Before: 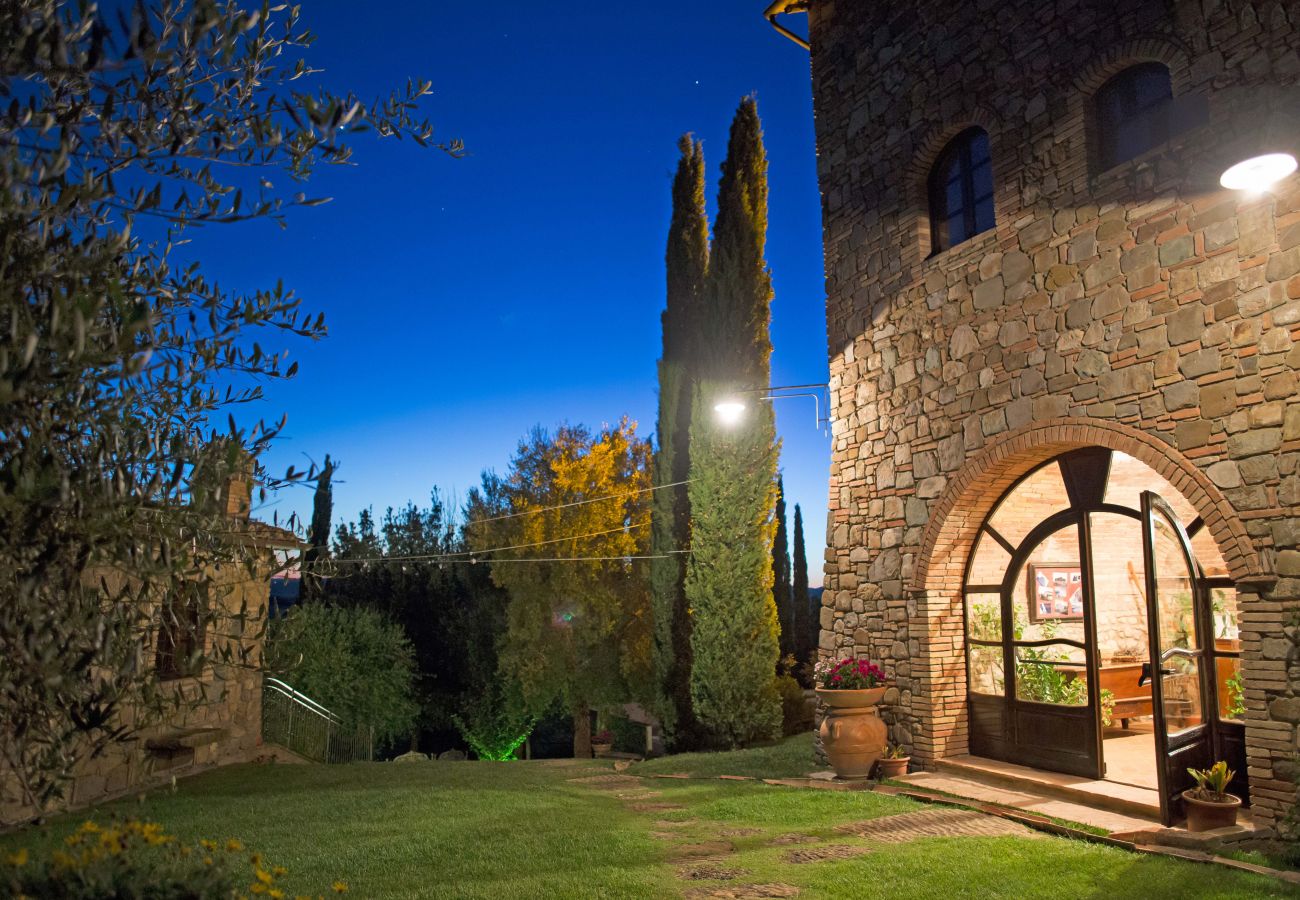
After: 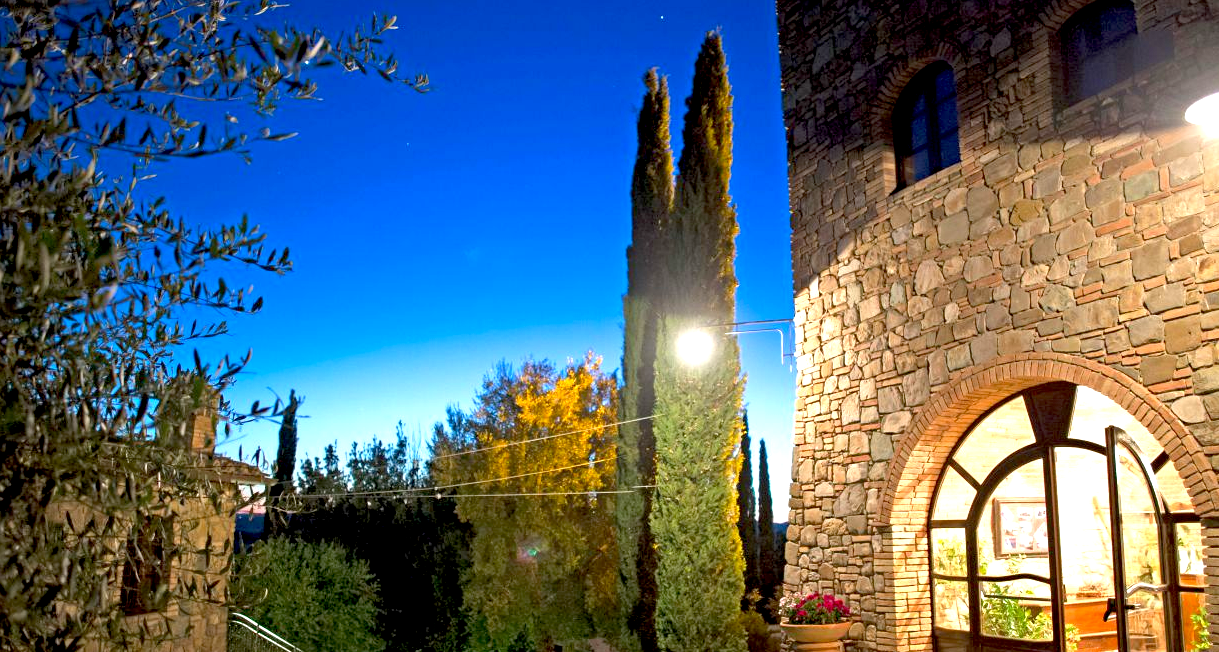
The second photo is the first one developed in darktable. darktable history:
crop: left 2.737%, top 7.287%, right 3.421%, bottom 20.179%
exposure: black level correction 0.01, exposure 1 EV, compensate highlight preservation false
